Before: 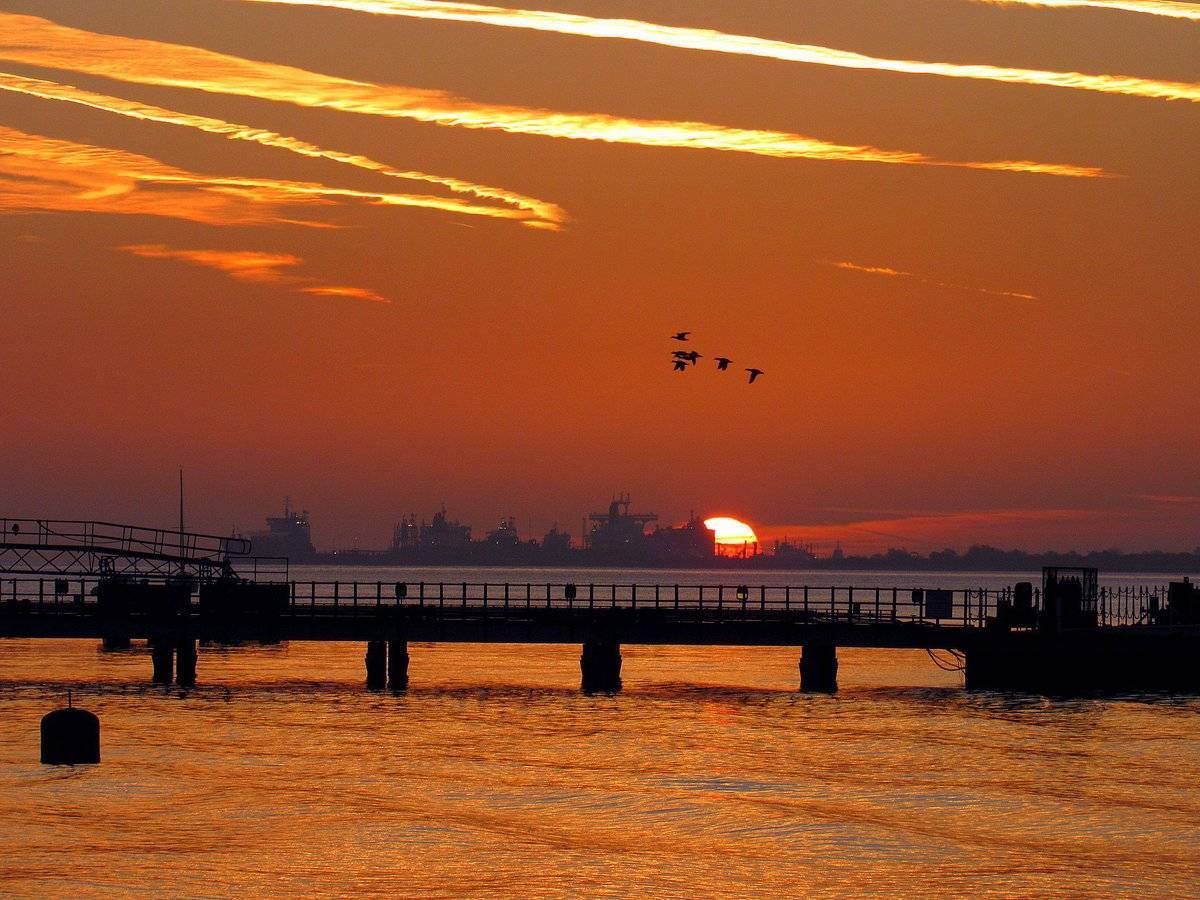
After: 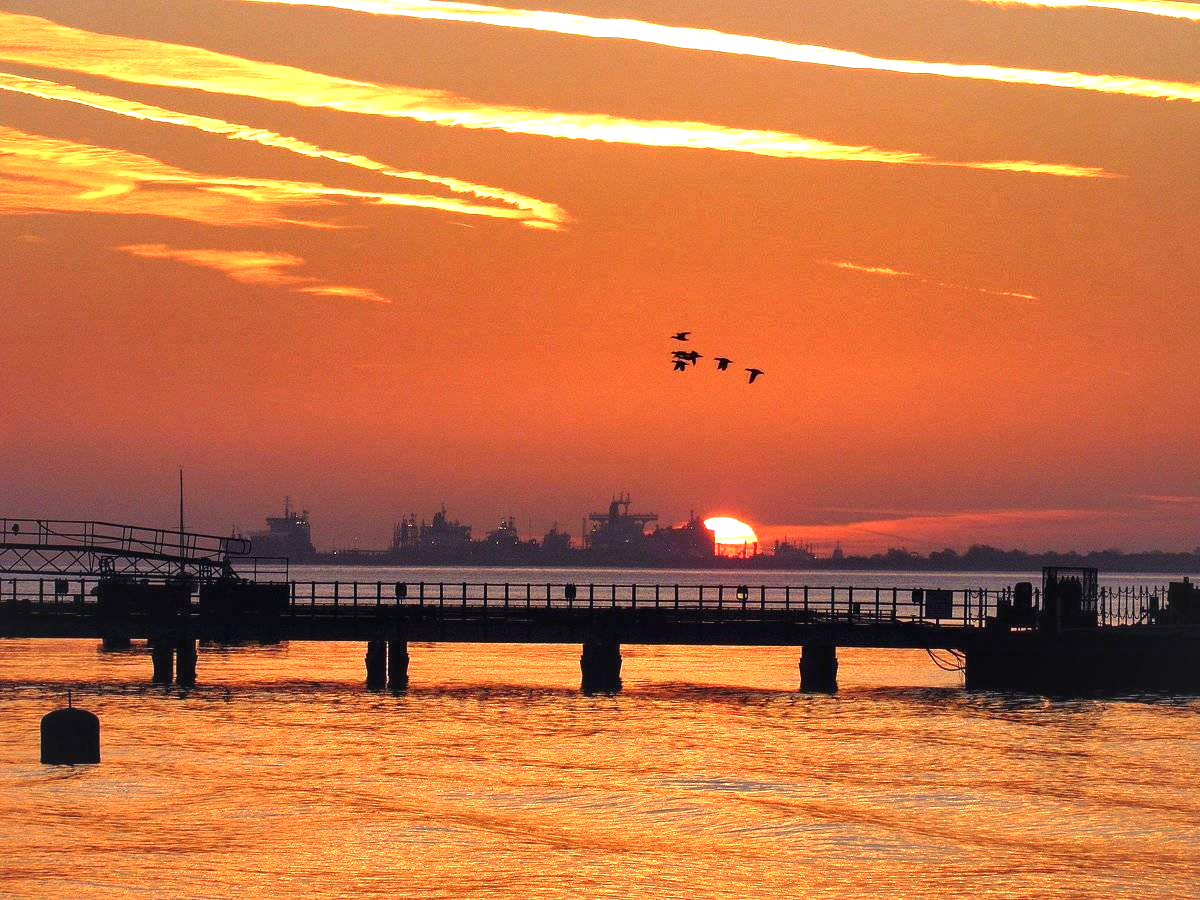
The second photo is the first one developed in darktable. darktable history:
local contrast: mode bilateral grid, contrast 100, coarseness 100, detail 165%, midtone range 0.2
exposure: black level correction -0.005, exposure 1 EV, compensate highlight preservation false
